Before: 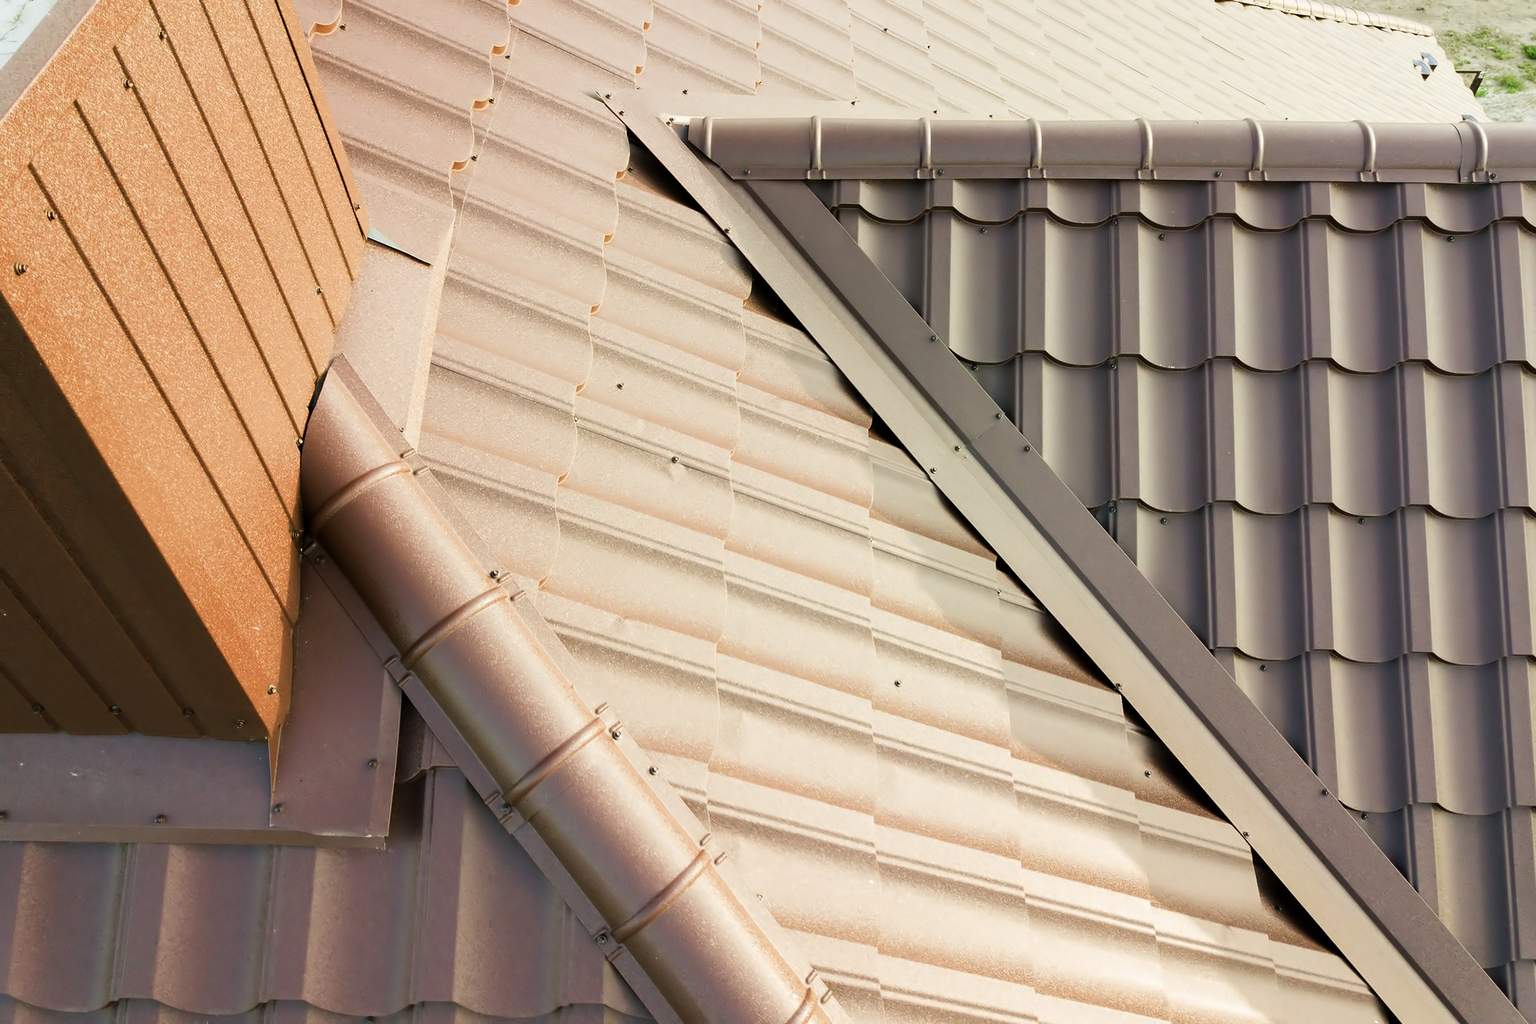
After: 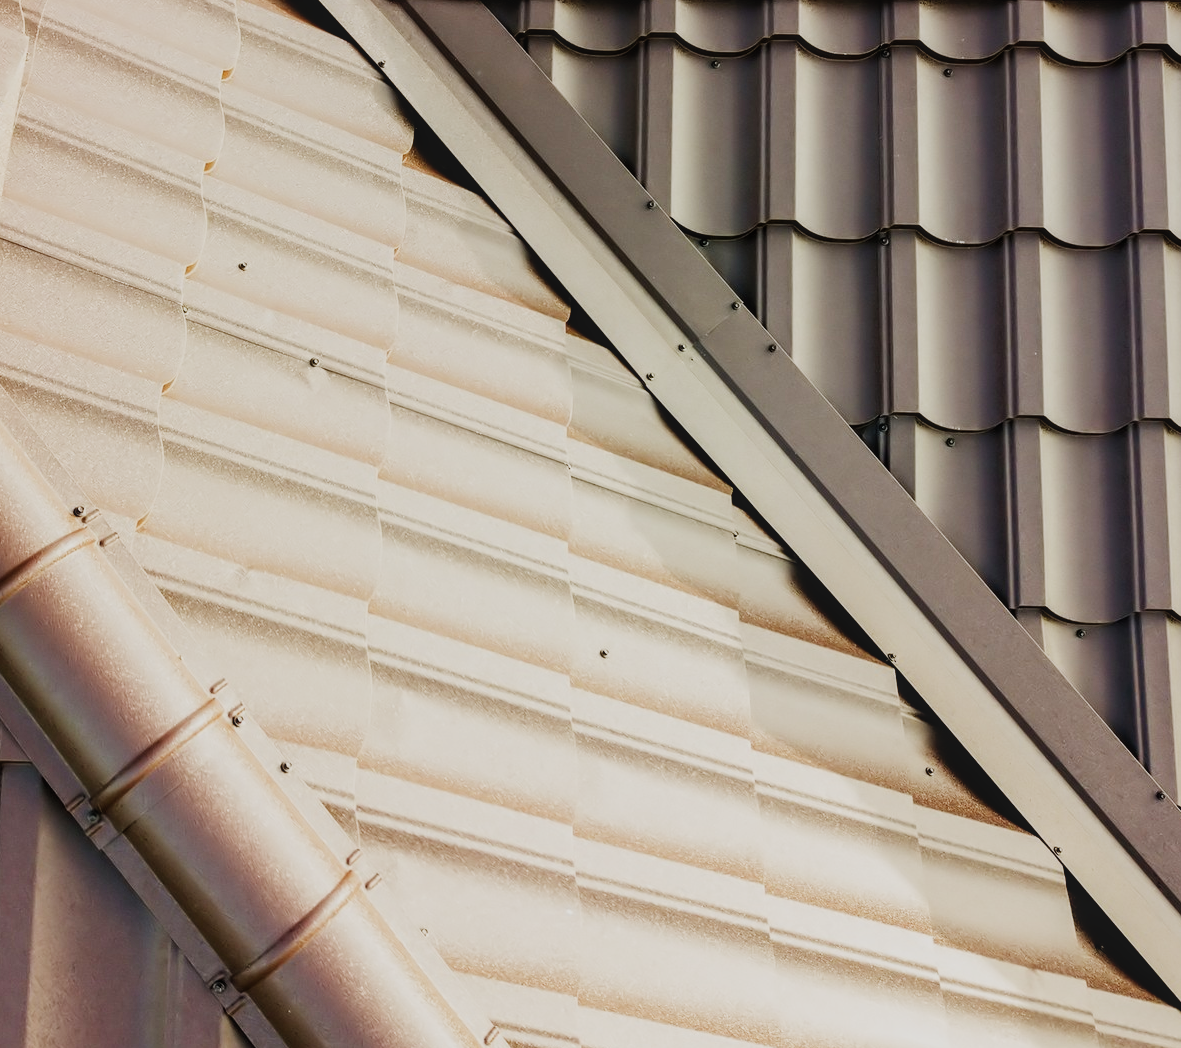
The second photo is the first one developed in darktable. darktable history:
crop and rotate: left 28.256%, top 17.734%, right 12.656%, bottom 3.573%
local contrast: detail 110%
sigmoid: contrast 1.69, skew -0.23, preserve hue 0%, red attenuation 0.1, red rotation 0.035, green attenuation 0.1, green rotation -0.017, blue attenuation 0.15, blue rotation -0.052, base primaries Rec2020
